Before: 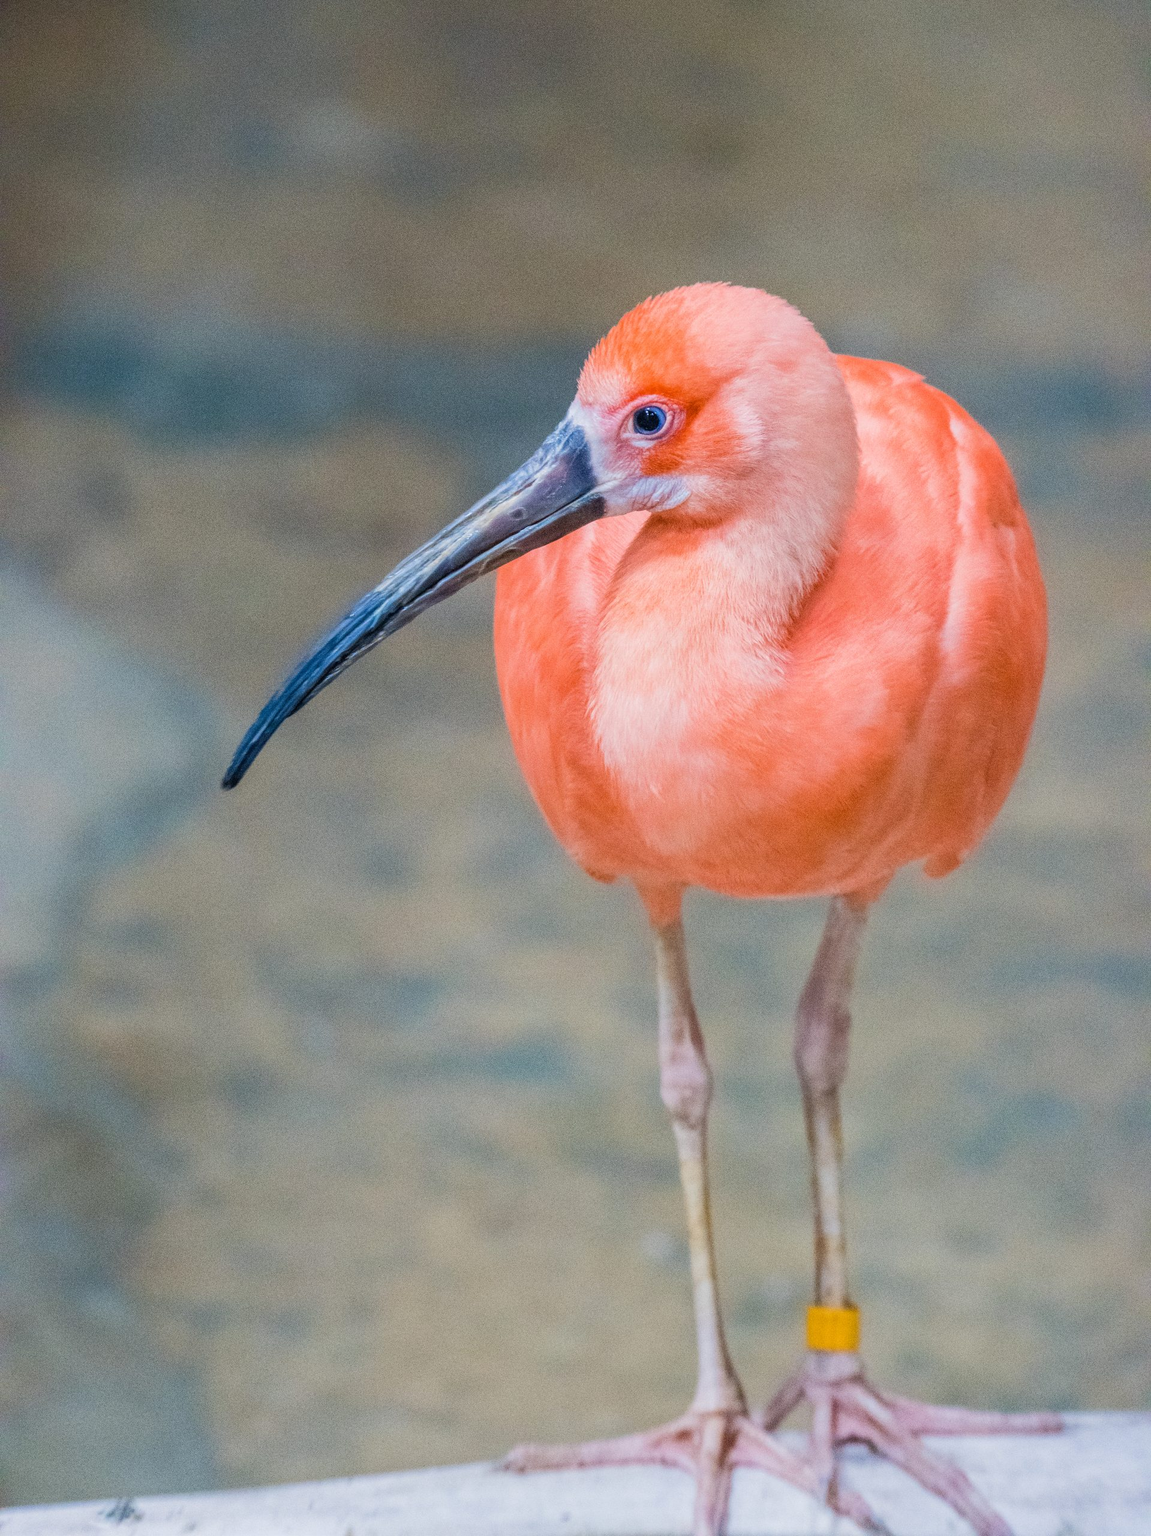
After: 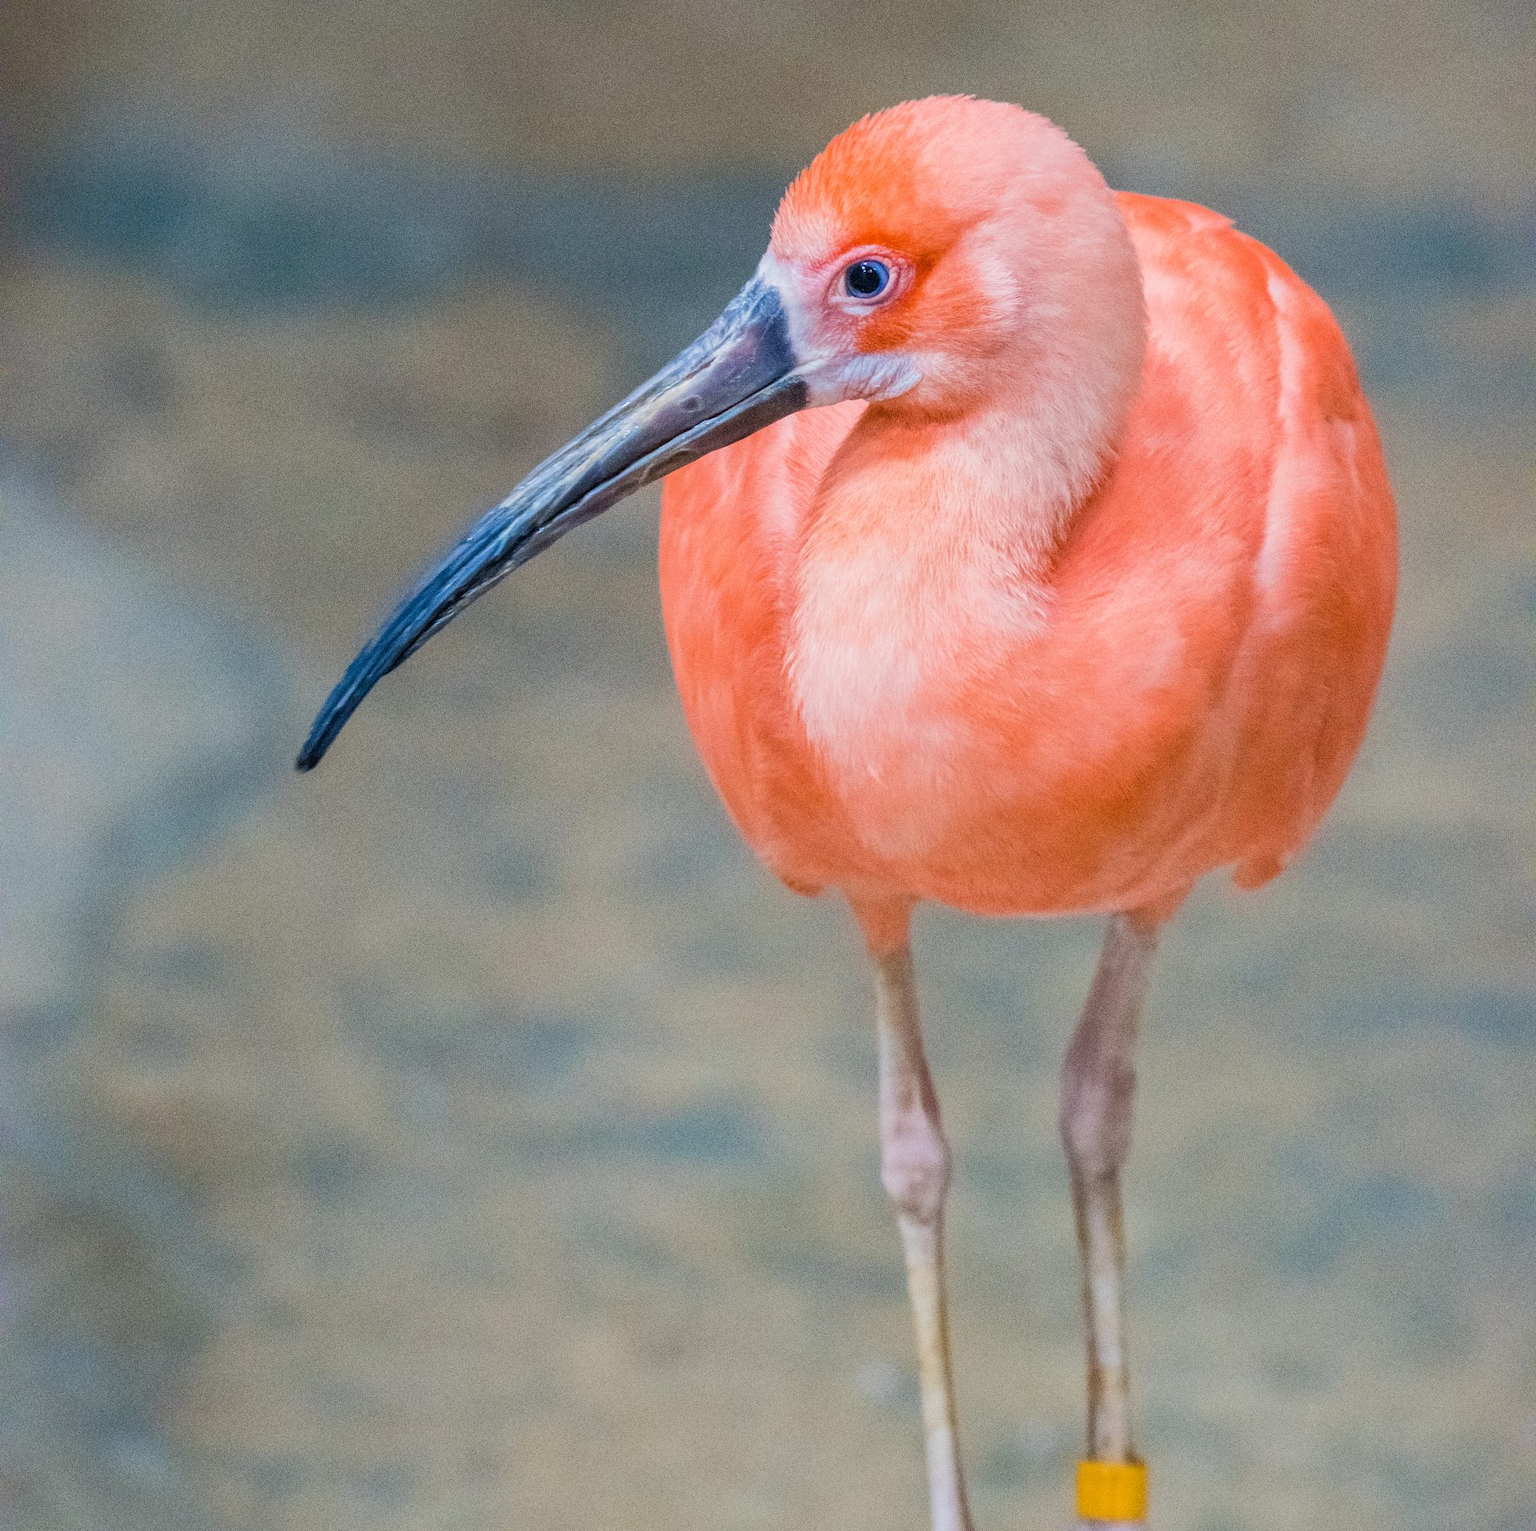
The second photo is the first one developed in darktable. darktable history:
crop: top 13.75%, bottom 11.463%
